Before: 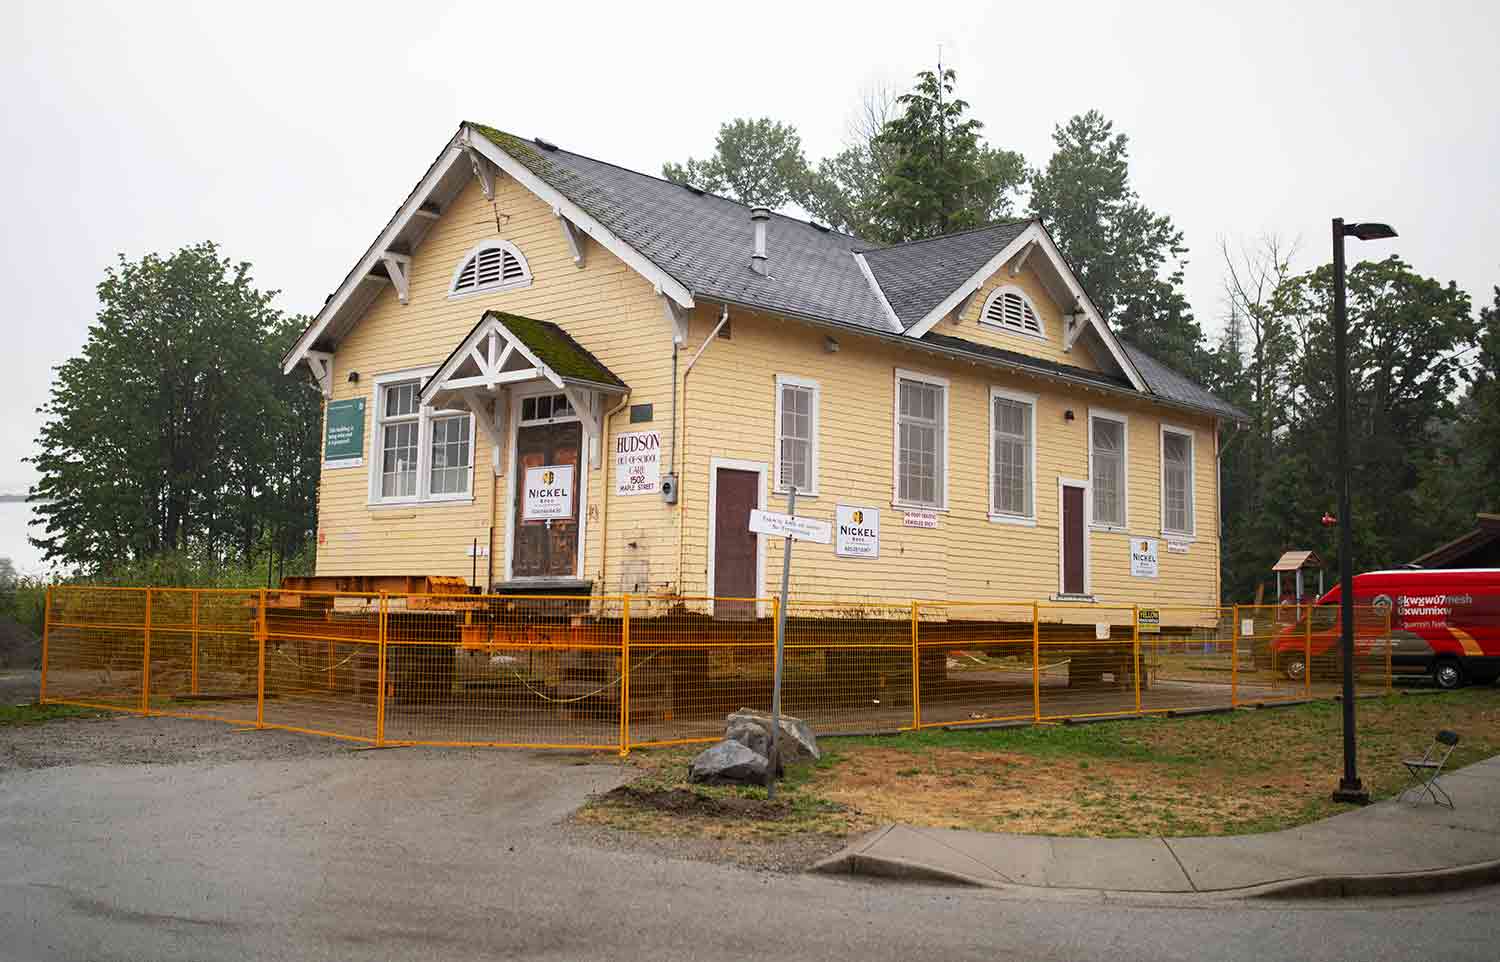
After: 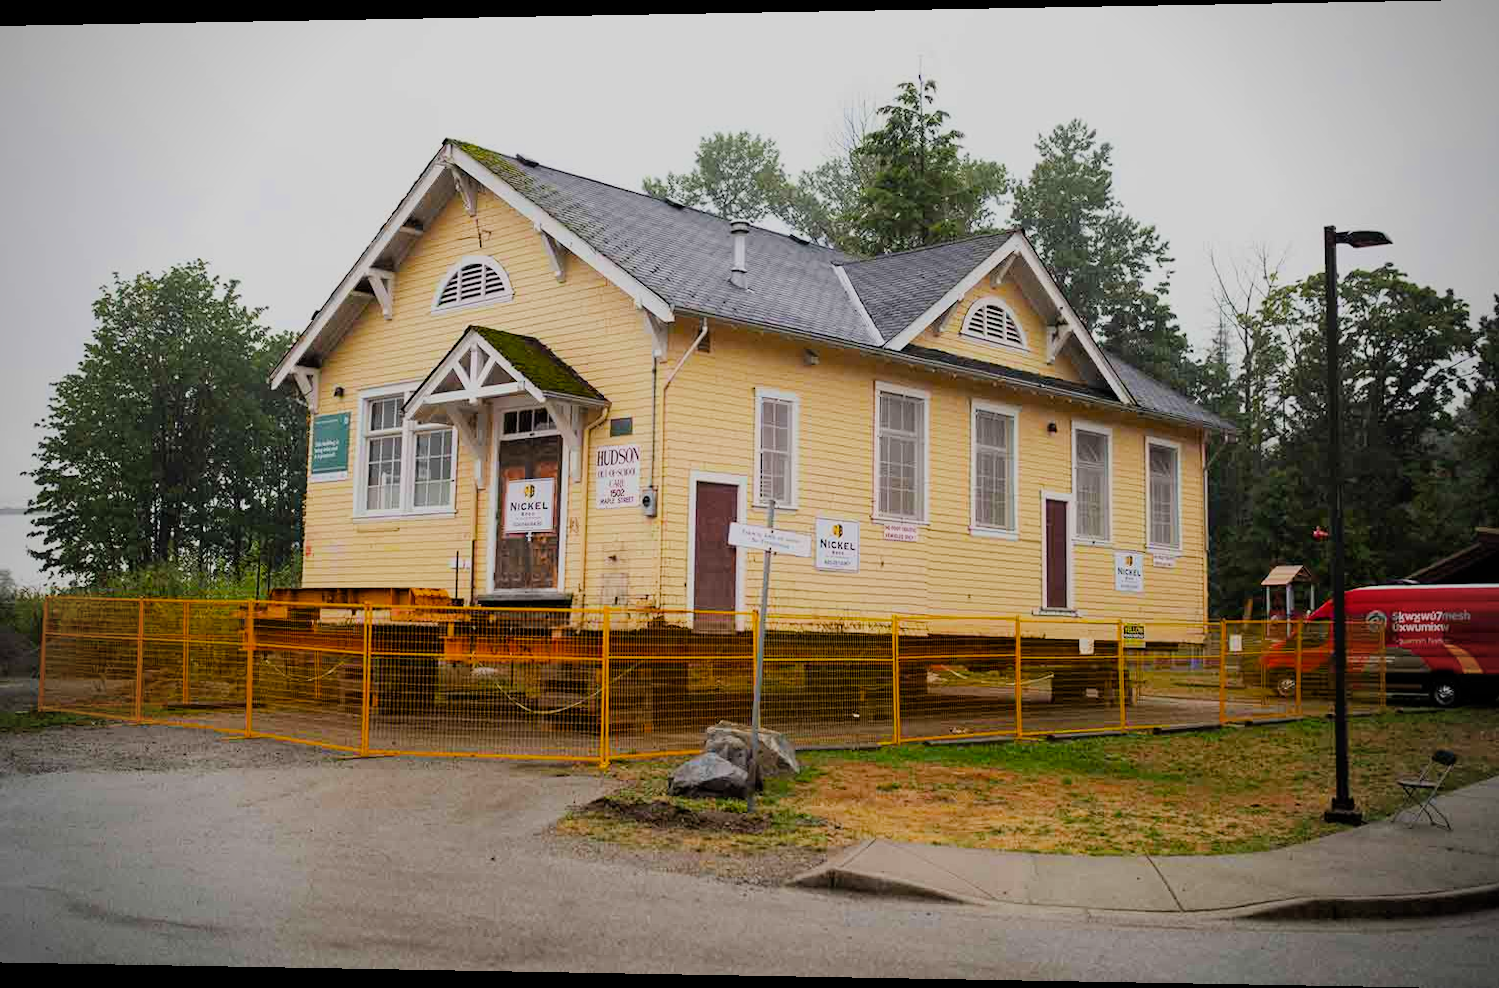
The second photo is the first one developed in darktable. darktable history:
rotate and perspective: lens shift (horizontal) -0.055, automatic cropping off
vignetting: on, module defaults
color balance rgb: perceptual saturation grading › global saturation 20%, global vibrance 20%
filmic rgb: black relative exposure -7.65 EV, white relative exposure 4.56 EV, hardness 3.61
